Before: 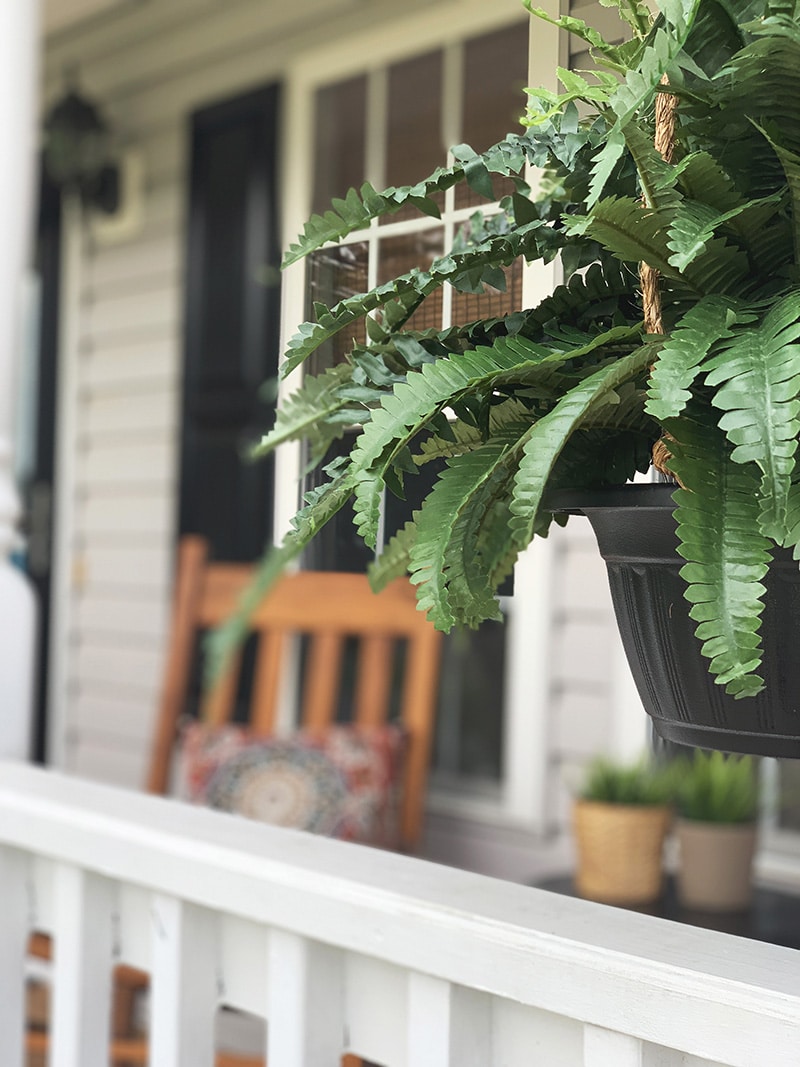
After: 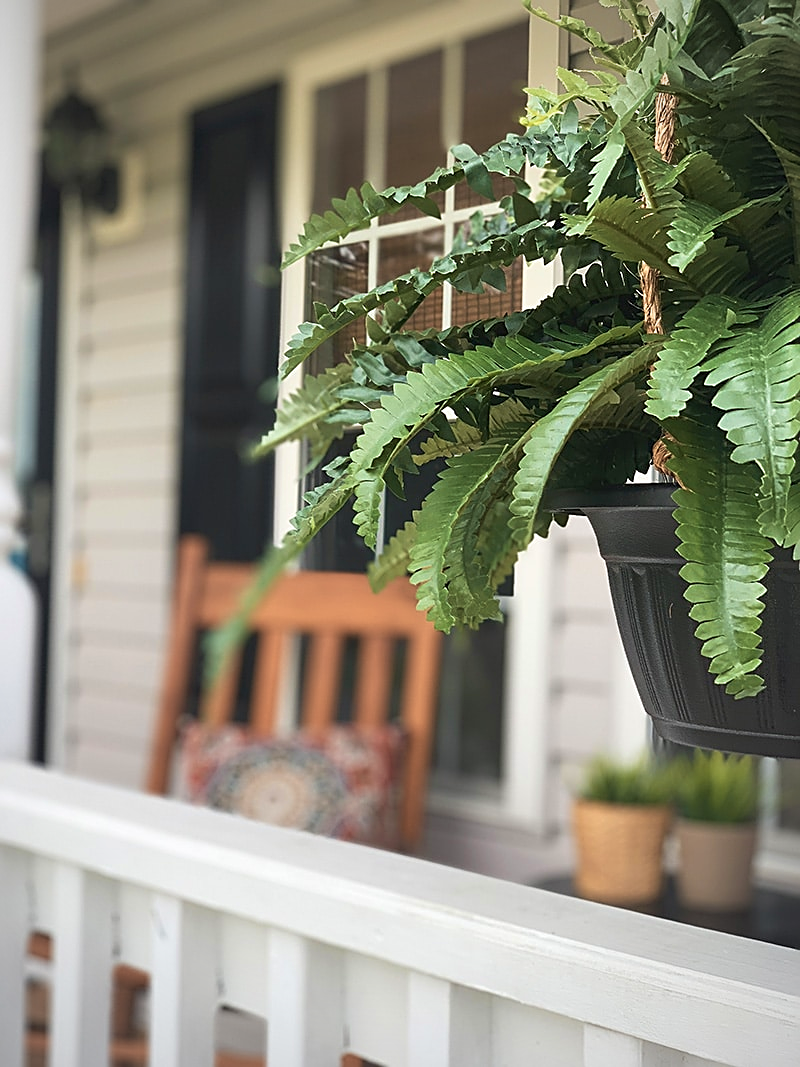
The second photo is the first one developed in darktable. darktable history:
vignetting: fall-off radius 61.2%
velvia: on, module defaults
color zones: curves: ch1 [(0, 0.455) (0.063, 0.455) (0.286, 0.495) (0.429, 0.5) (0.571, 0.5) (0.714, 0.5) (0.857, 0.5) (1, 0.455)]; ch2 [(0, 0.532) (0.063, 0.521) (0.233, 0.447) (0.429, 0.489) (0.571, 0.5) (0.714, 0.5) (0.857, 0.5) (1, 0.532)]
sharpen: on, module defaults
